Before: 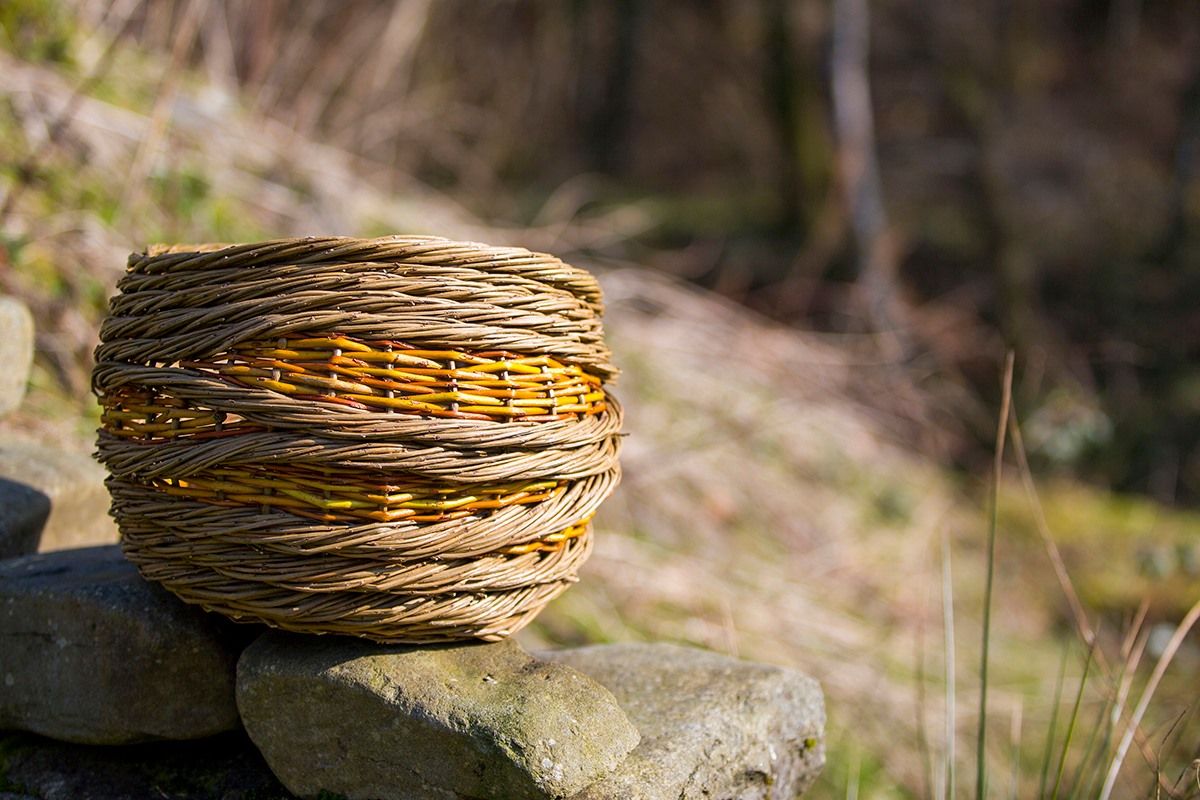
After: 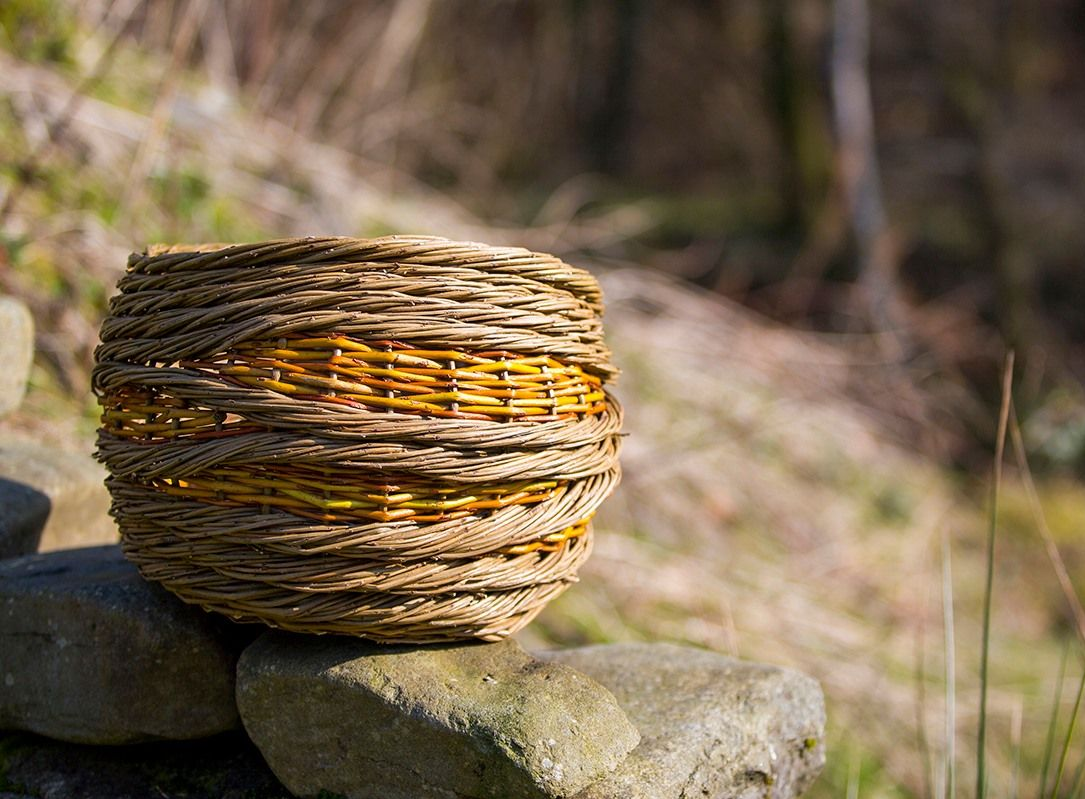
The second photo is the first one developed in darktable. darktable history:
crop: right 9.51%, bottom 0.027%
